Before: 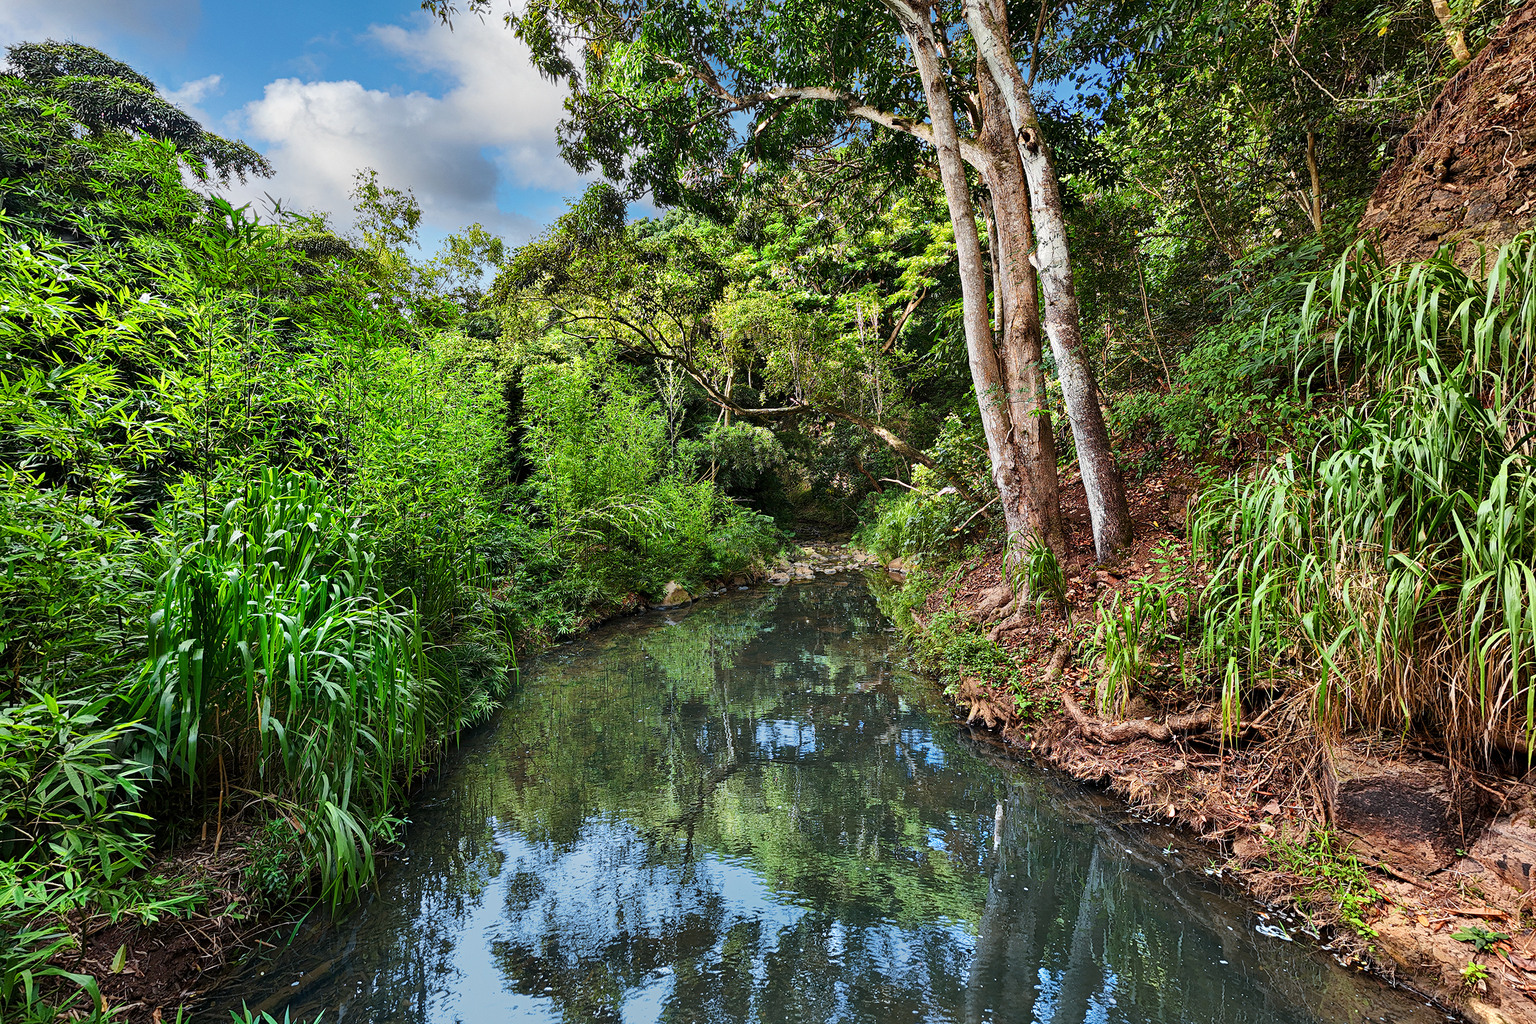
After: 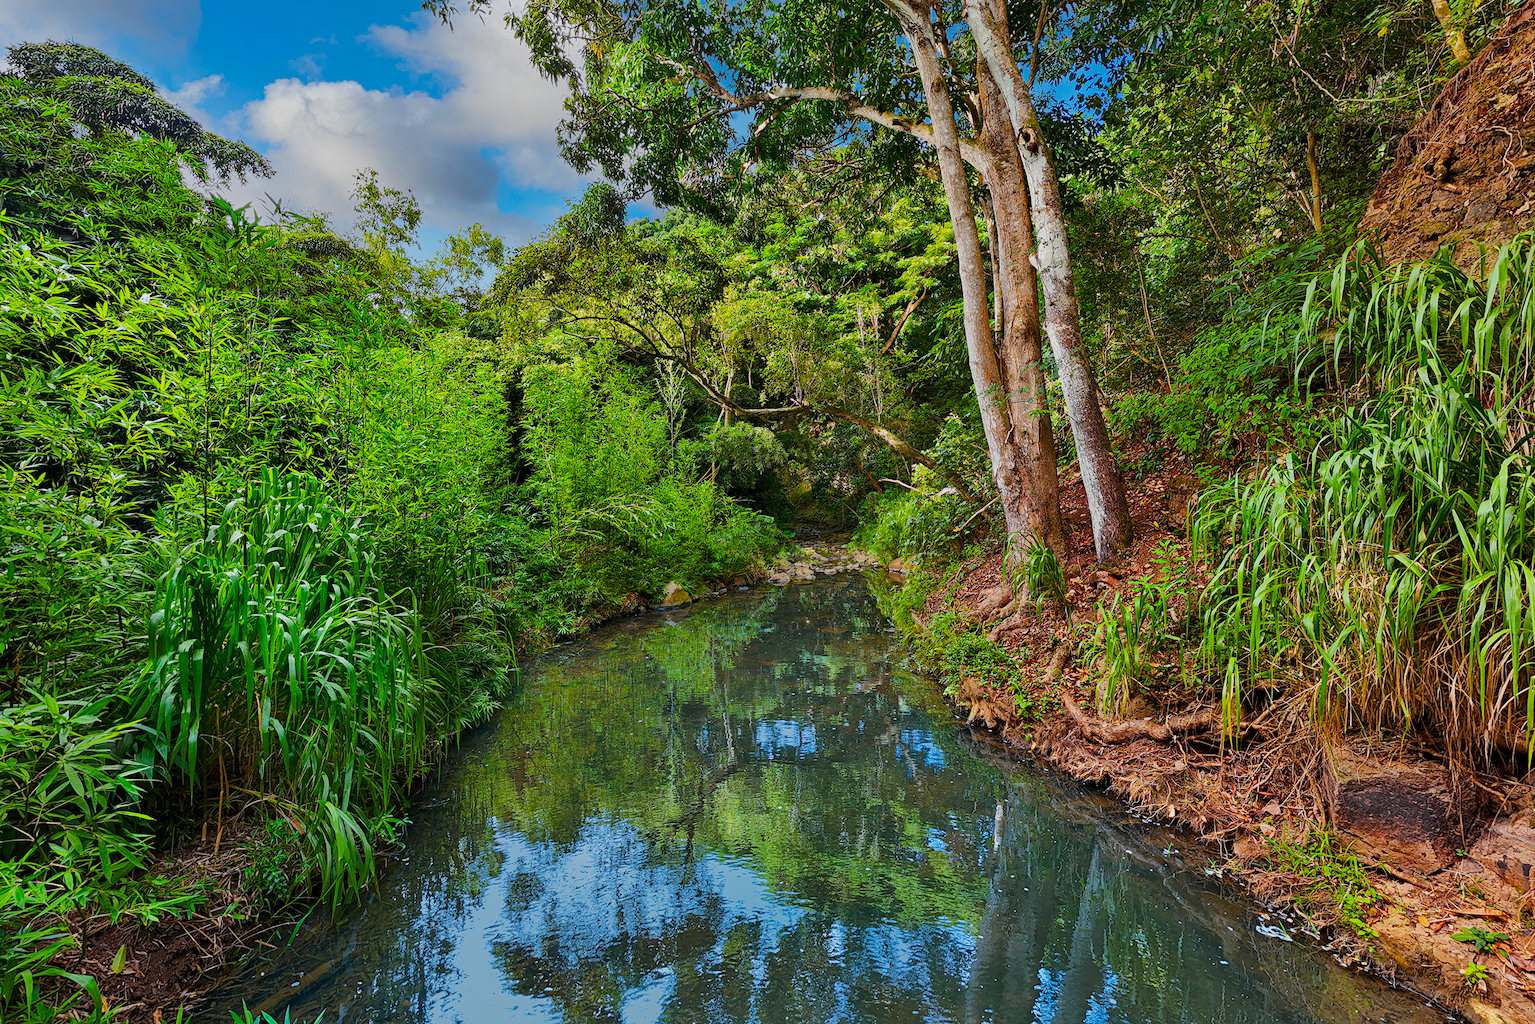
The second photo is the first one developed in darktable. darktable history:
tone equalizer: -8 EV 0.25 EV, -7 EV 0.417 EV, -6 EV 0.417 EV, -5 EV 0.25 EV, -3 EV -0.25 EV, -2 EV -0.417 EV, -1 EV -0.417 EV, +0 EV -0.25 EV, edges refinement/feathering 500, mask exposure compensation -1.57 EV, preserve details guided filter
color balance rgb: linear chroma grading › global chroma 15%, perceptual saturation grading › global saturation 30%
